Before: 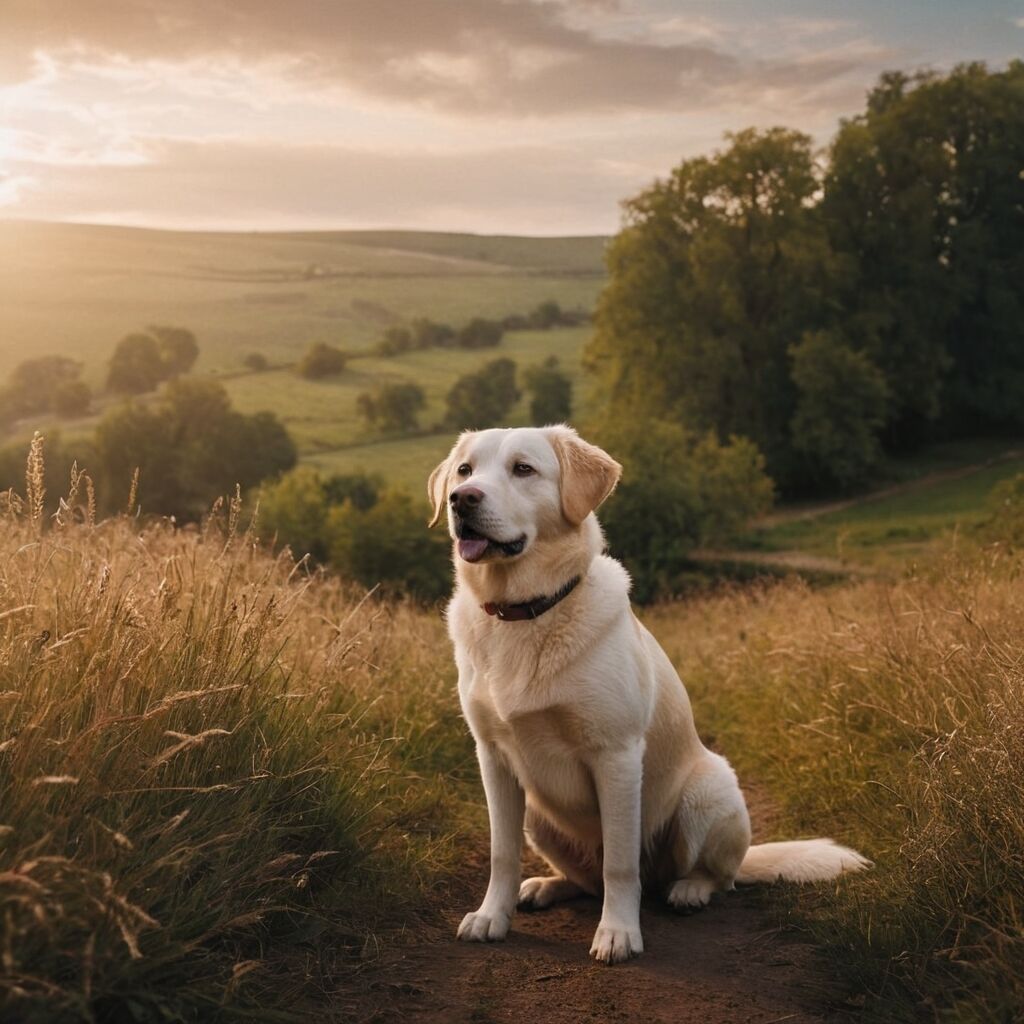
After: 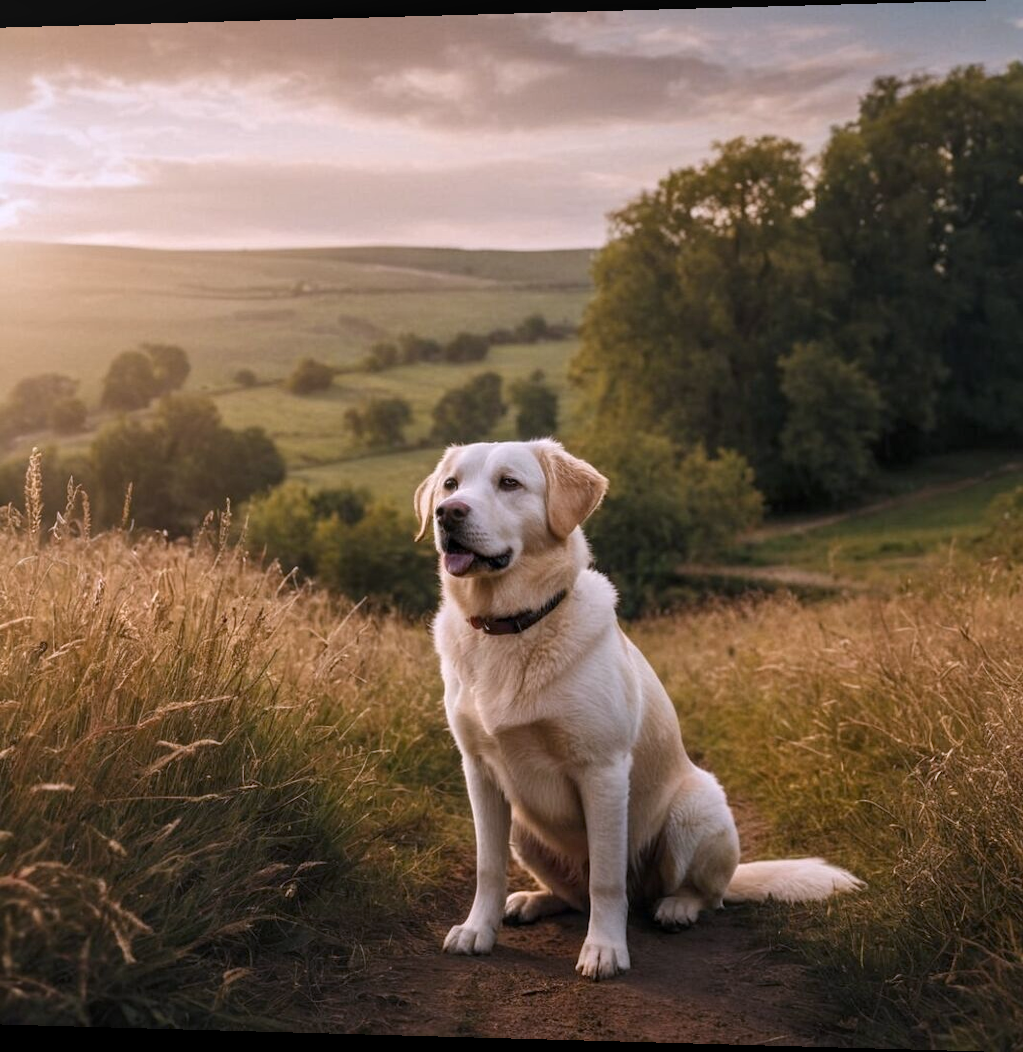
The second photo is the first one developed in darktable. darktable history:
rotate and perspective: lens shift (horizontal) -0.055, automatic cropping off
local contrast: on, module defaults
white balance: red 1.004, blue 1.096
